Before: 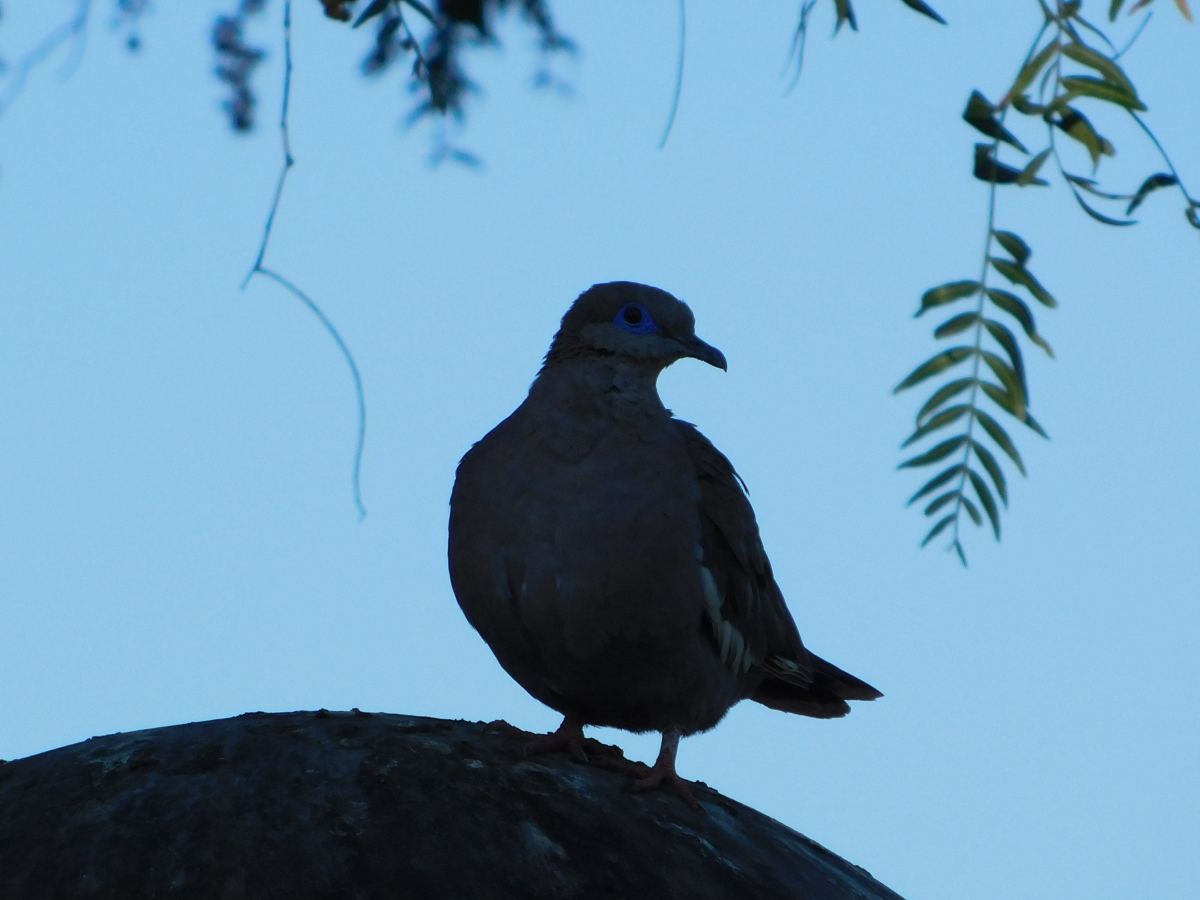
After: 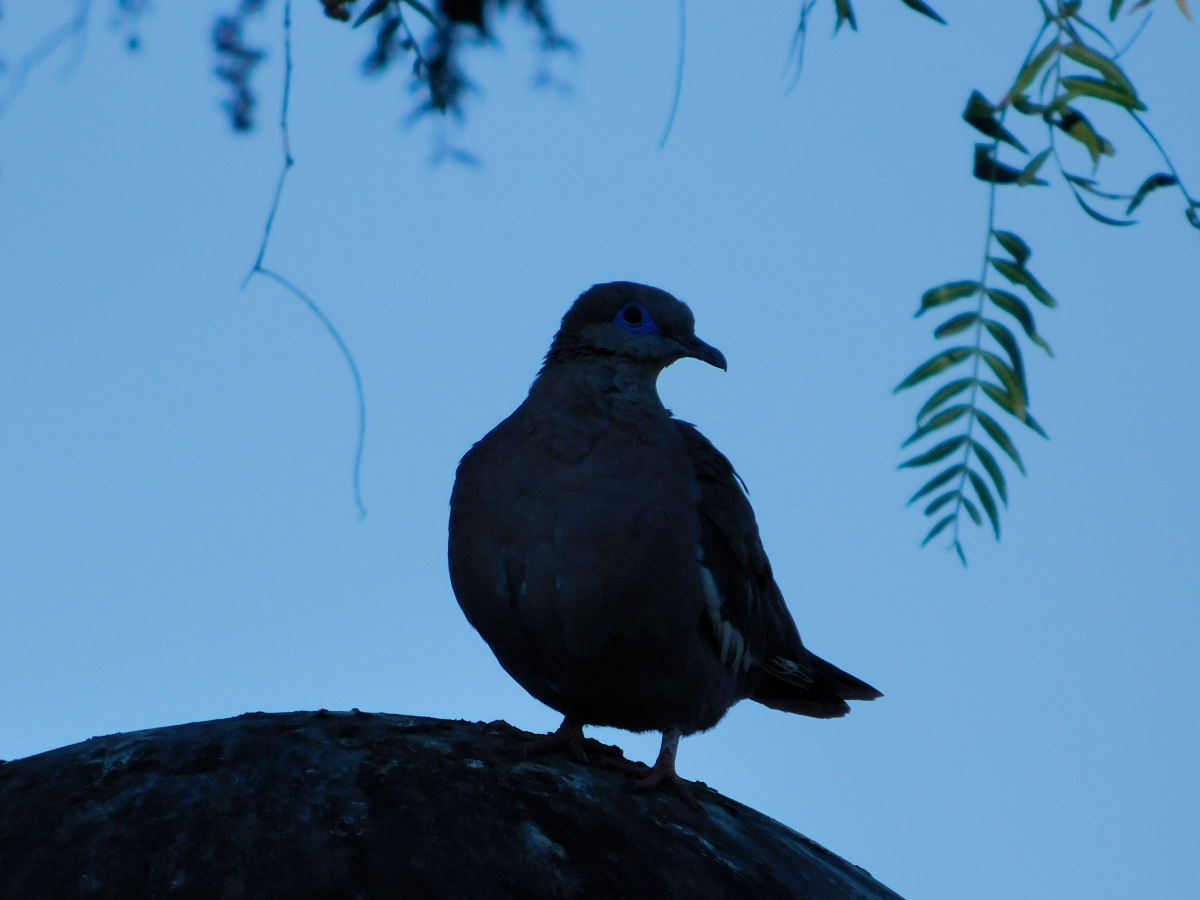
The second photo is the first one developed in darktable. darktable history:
shadows and highlights: radius 264.75, soften with gaussian
velvia: on, module defaults
filmic rgb: black relative exposure -16 EV, white relative exposure 6.92 EV, hardness 4.7
color calibration: x 0.37, y 0.382, temperature 4313.32 K
